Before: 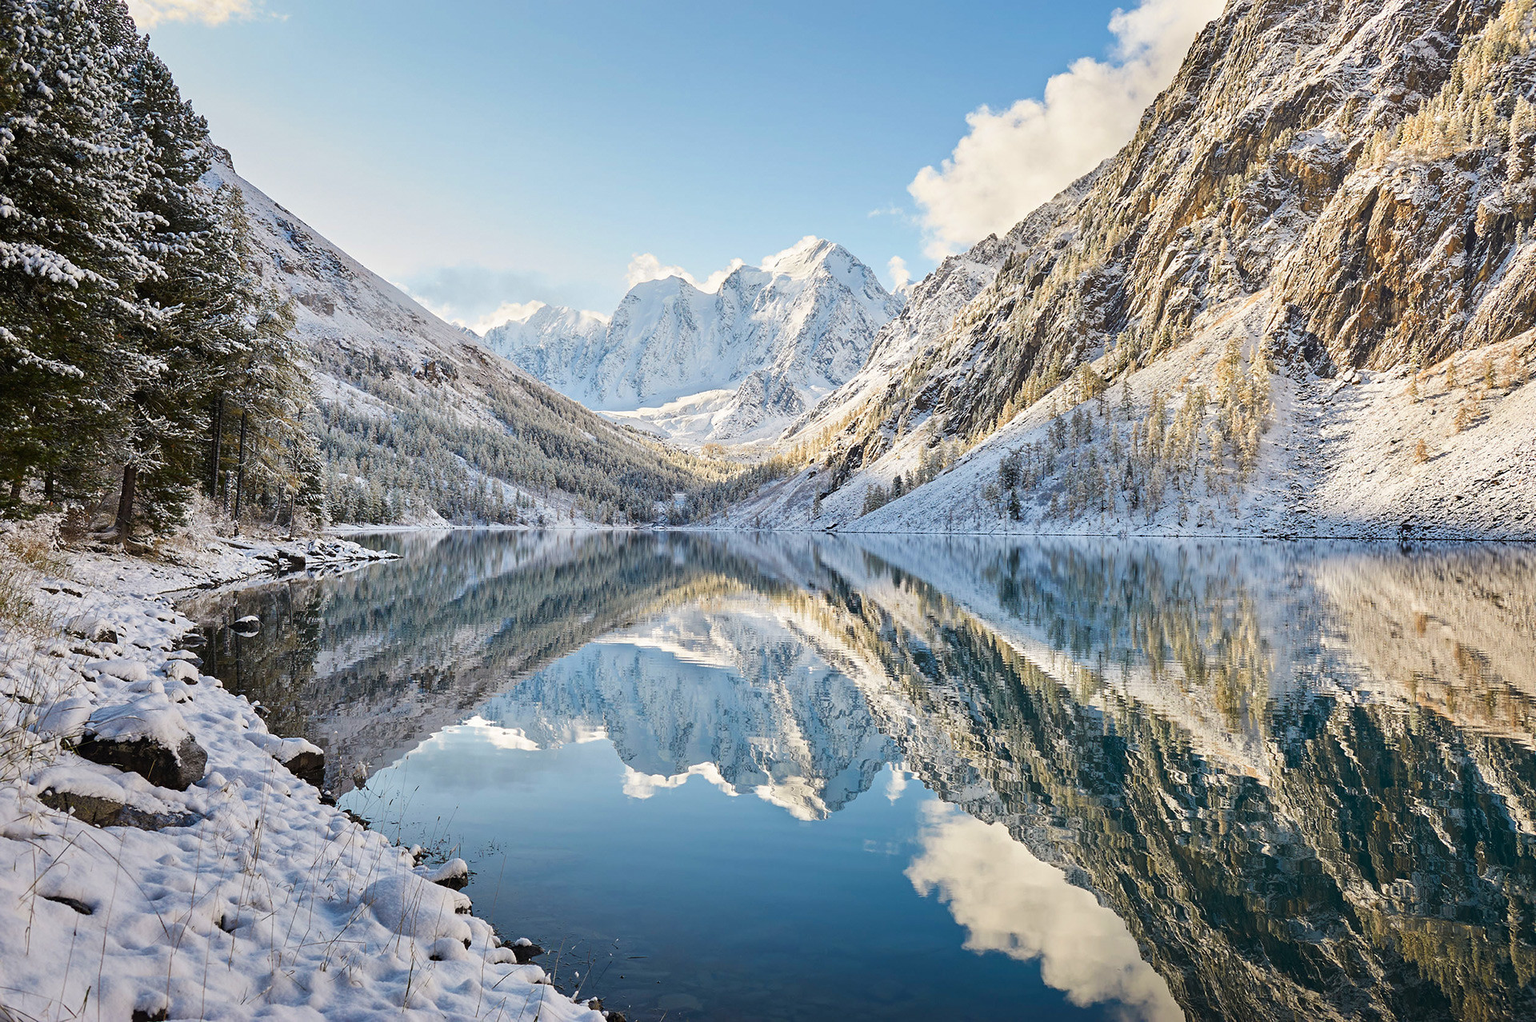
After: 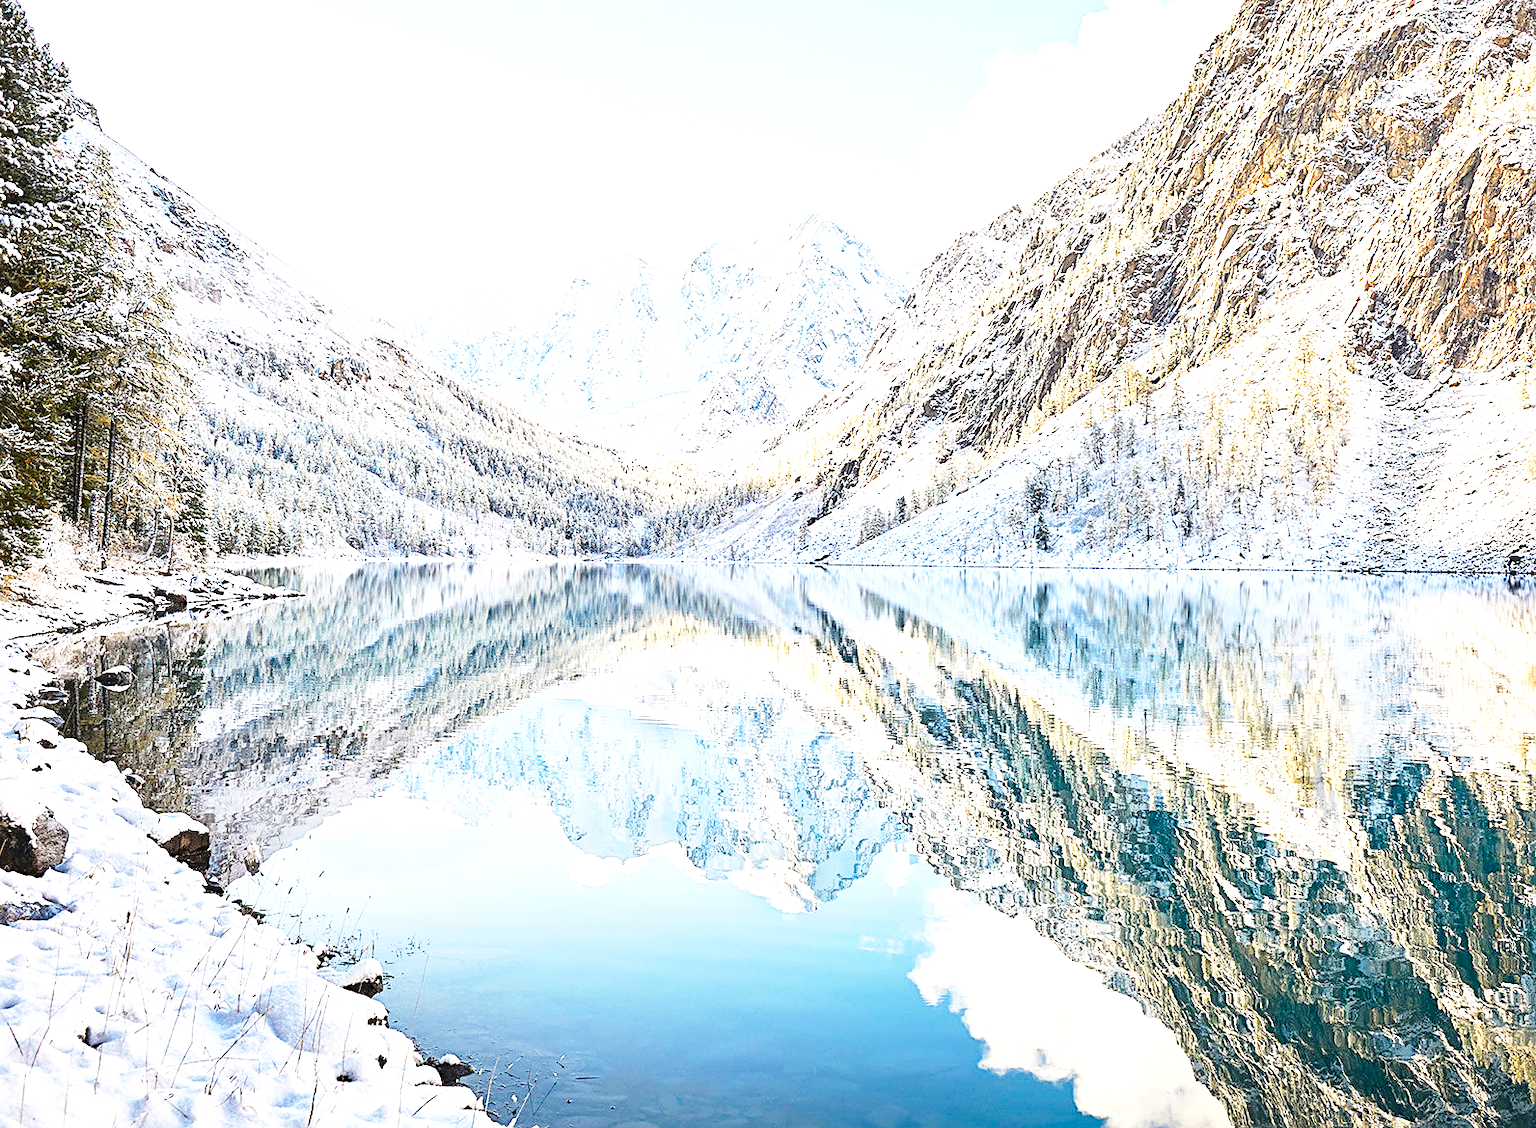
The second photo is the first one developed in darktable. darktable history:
sharpen: on, module defaults
base curve: curves: ch0 [(0, 0) (0.028, 0.03) (0.121, 0.232) (0.46, 0.748) (0.859, 0.968) (1, 1)], preserve colors none
crop: left 9.802%, top 6.322%, right 7.244%, bottom 2.097%
exposure: black level correction 0, exposure 1.389 EV, compensate highlight preservation false
